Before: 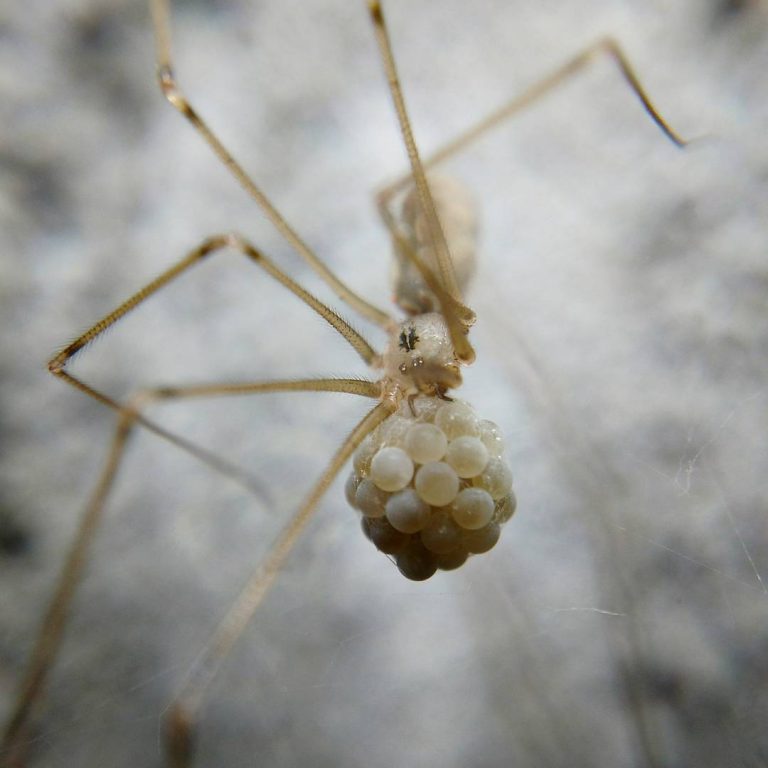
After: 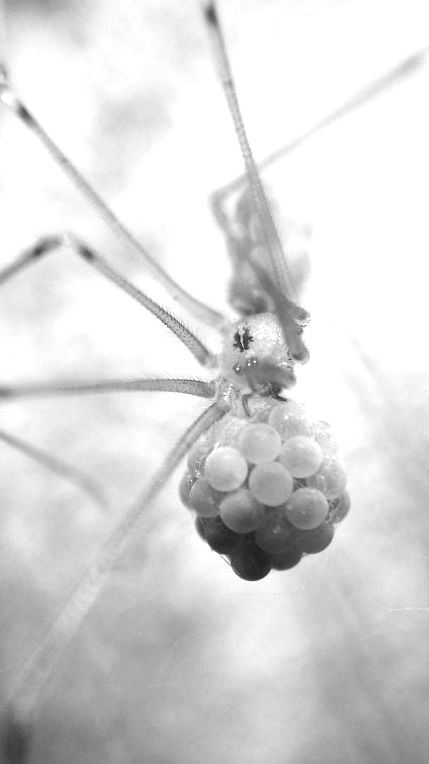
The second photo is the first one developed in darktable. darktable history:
monochrome: a -74.22, b 78.2
crop: left 21.674%, right 22.086%
exposure: black level correction 0, exposure 1.1 EV, compensate exposure bias true, compensate highlight preservation false
color correction: highlights a* -5.94, highlights b* 11.19
